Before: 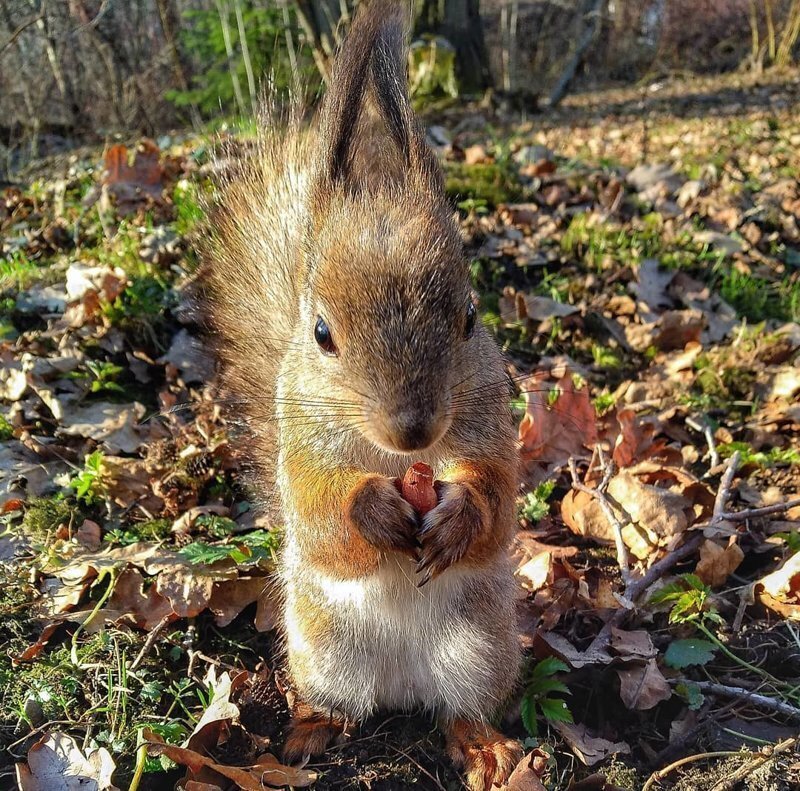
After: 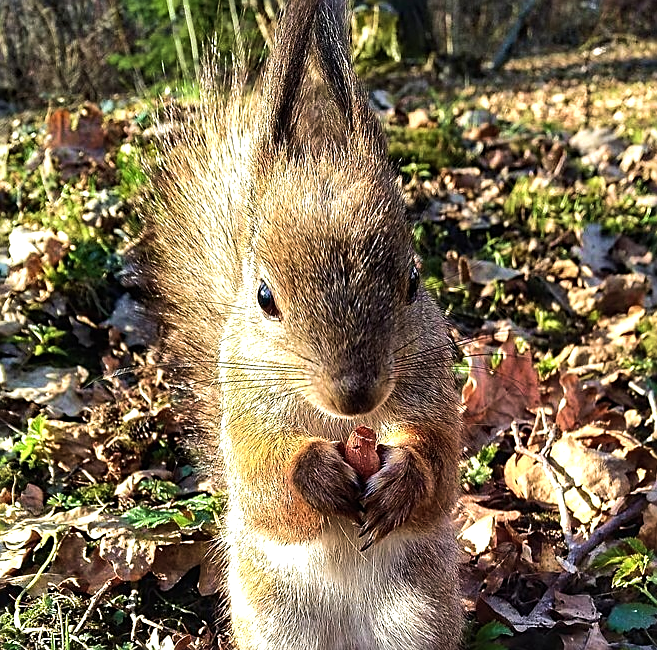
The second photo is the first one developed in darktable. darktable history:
tone equalizer: -8 EV -0.75 EV, -7 EV -0.7 EV, -6 EV -0.6 EV, -5 EV -0.4 EV, -3 EV 0.4 EV, -2 EV 0.6 EV, -1 EV 0.7 EV, +0 EV 0.75 EV, edges refinement/feathering 500, mask exposure compensation -1.57 EV, preserve details no
crop and rotate: left 7.196%, top 4.574%, right 10.605%, bottom 13.178%
velvia: strength 39.63%
color zones: curves: ch1 [(0, 0.469) (0.001, 0.469) (0.12, 0.446) (0.248, 0.469) (0.5, 0.5) (0.748, 0.5) (0.999, 0.469) (1, 0.469)]
sharpen: on, module defaults
